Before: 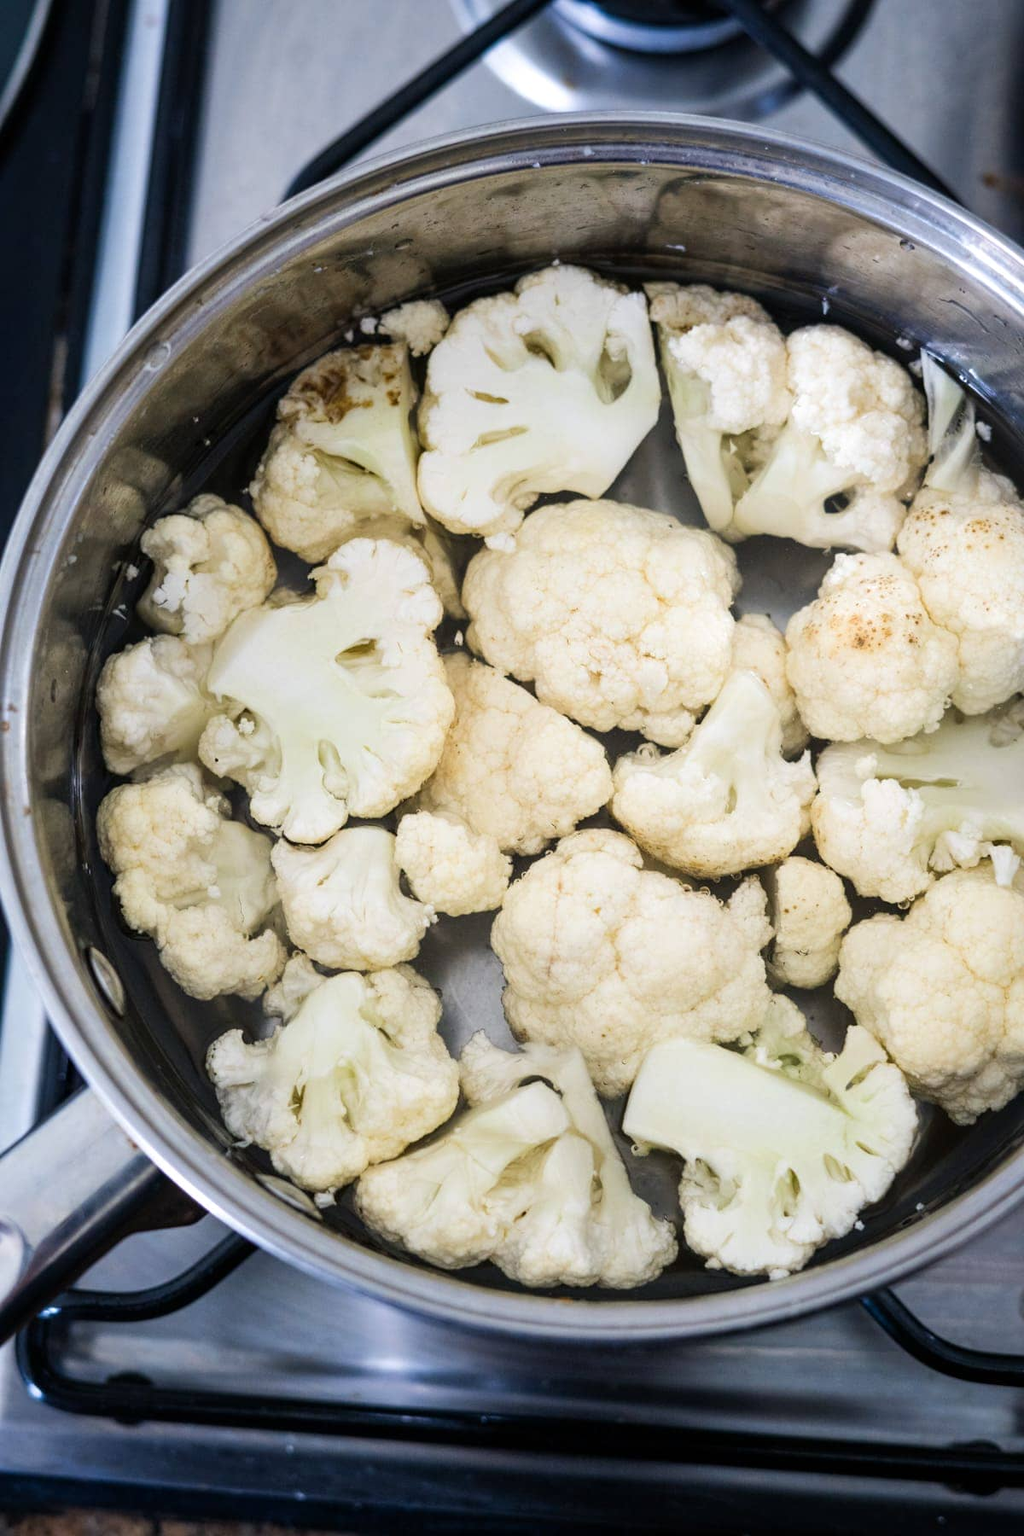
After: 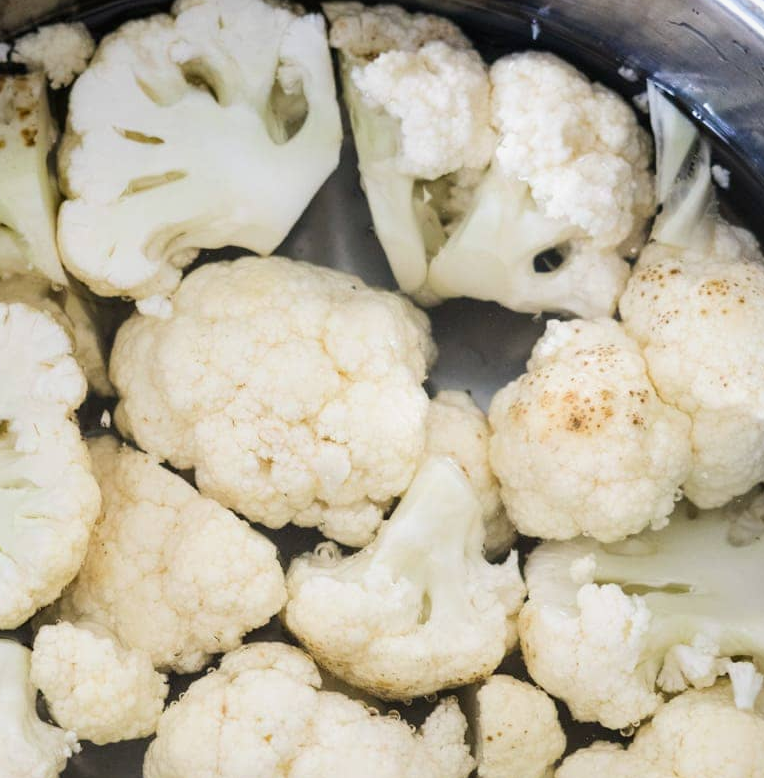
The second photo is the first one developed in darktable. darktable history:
crop: left 36.005%, top 18.293%, right 0.31%, bottom 38.444%
exposure: exposure -0.116 EV, compensate exposure bias true, compensate highlight preservation false
